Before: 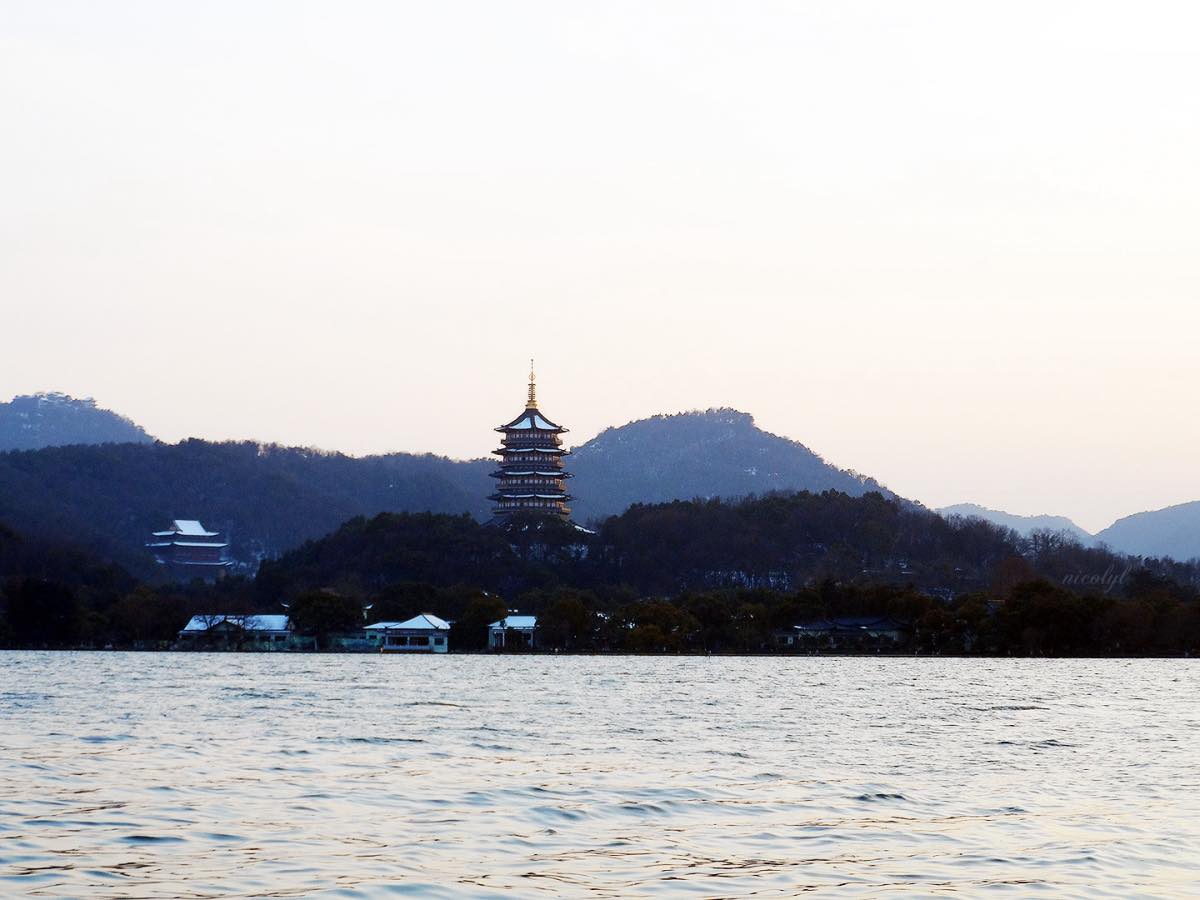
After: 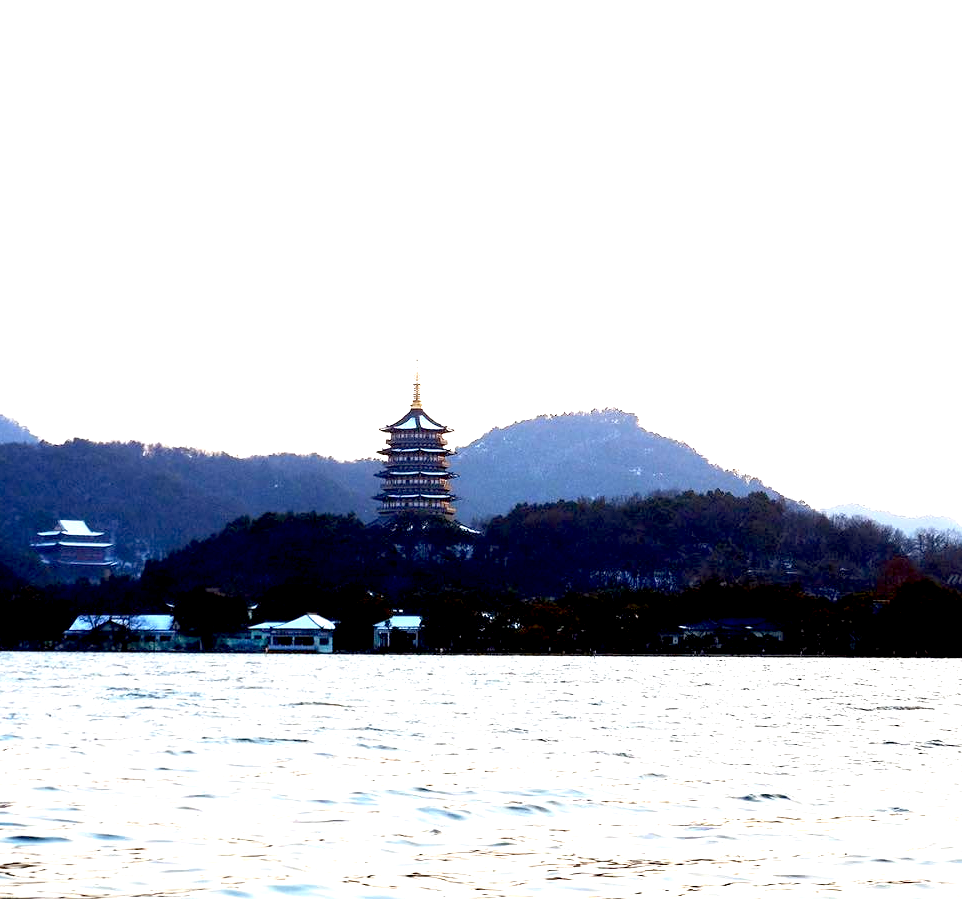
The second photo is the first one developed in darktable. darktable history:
exposure: black level correction 0.01, exposure 1 EV, compensate highlight preservation false
crop and rotate: left 9.597%, right 10.195%
